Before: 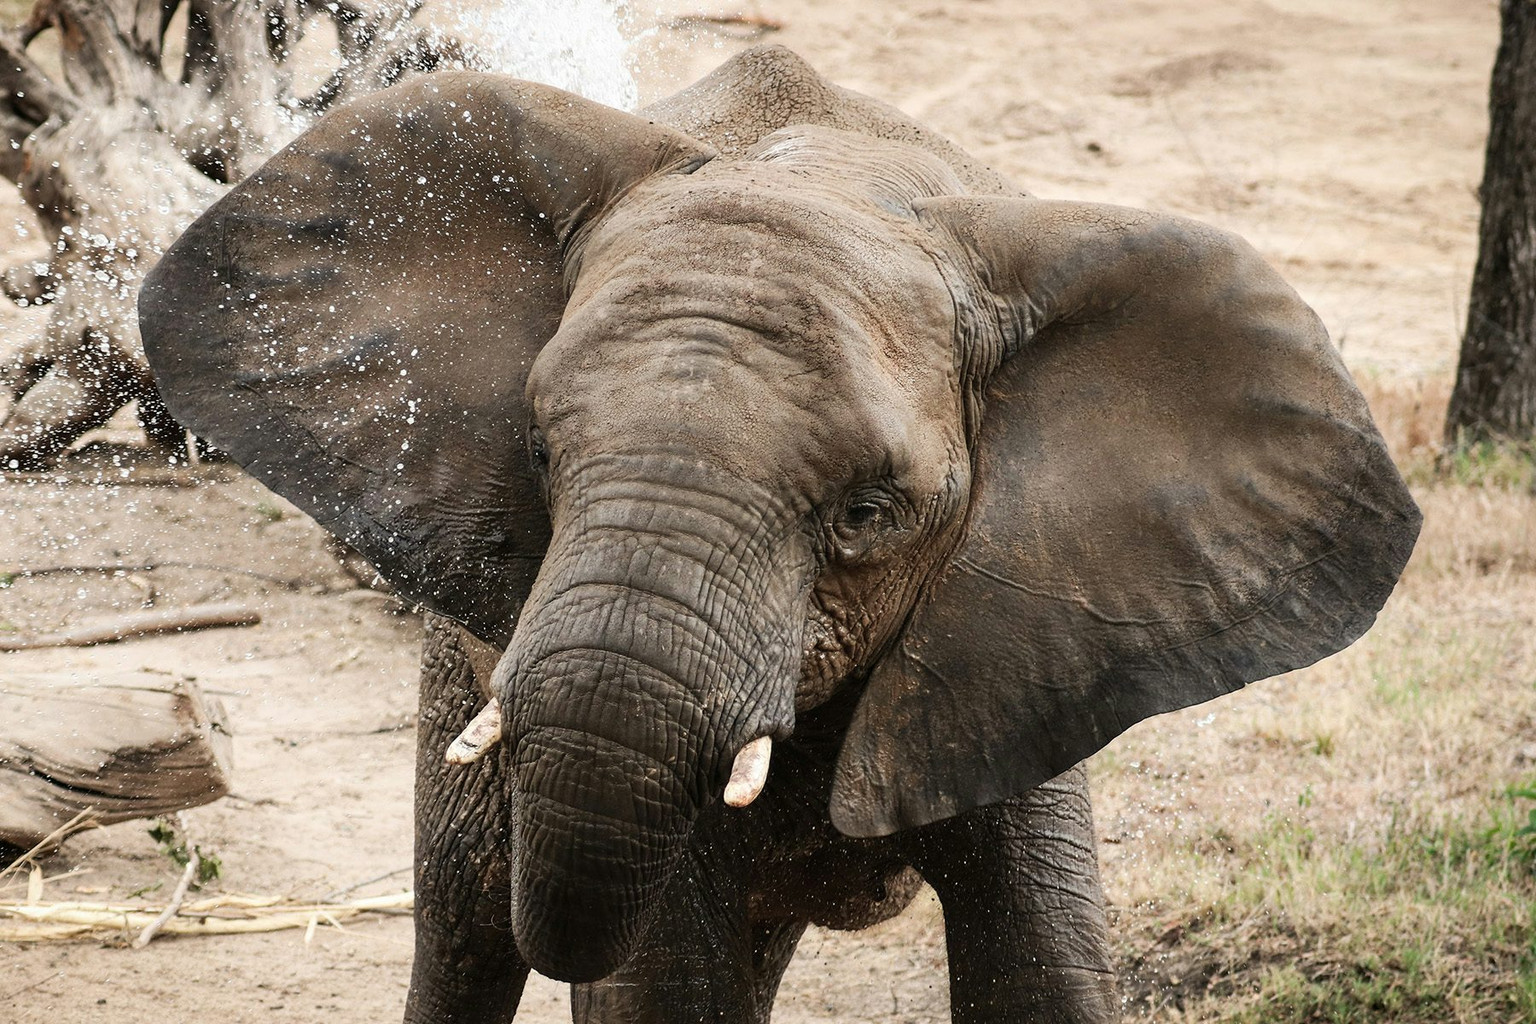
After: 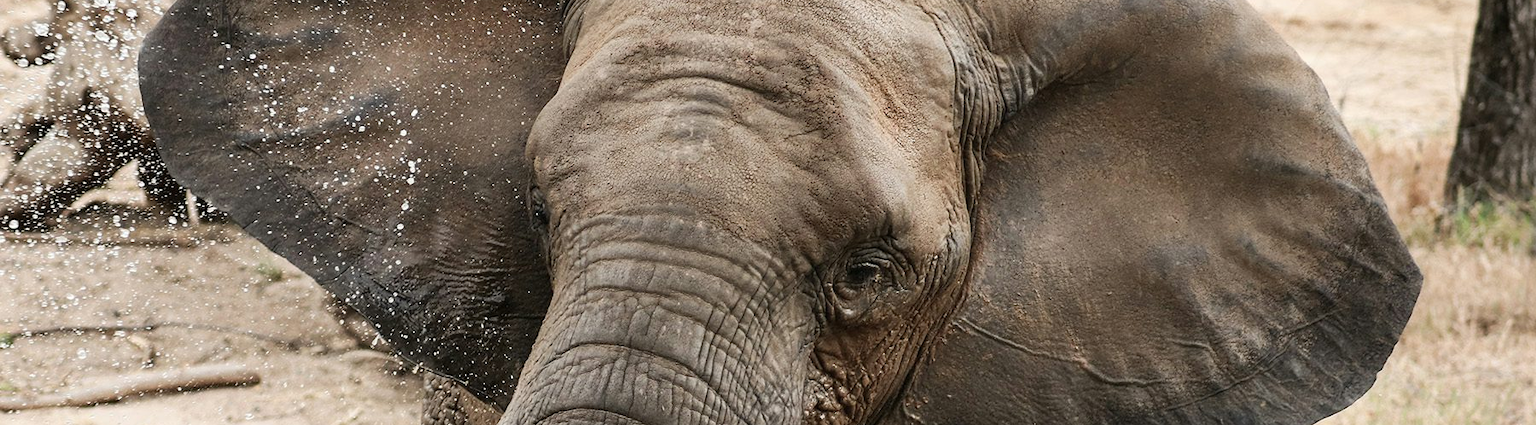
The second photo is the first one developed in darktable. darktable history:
crop and rotate: top 23.46%, bottom 34.935%
